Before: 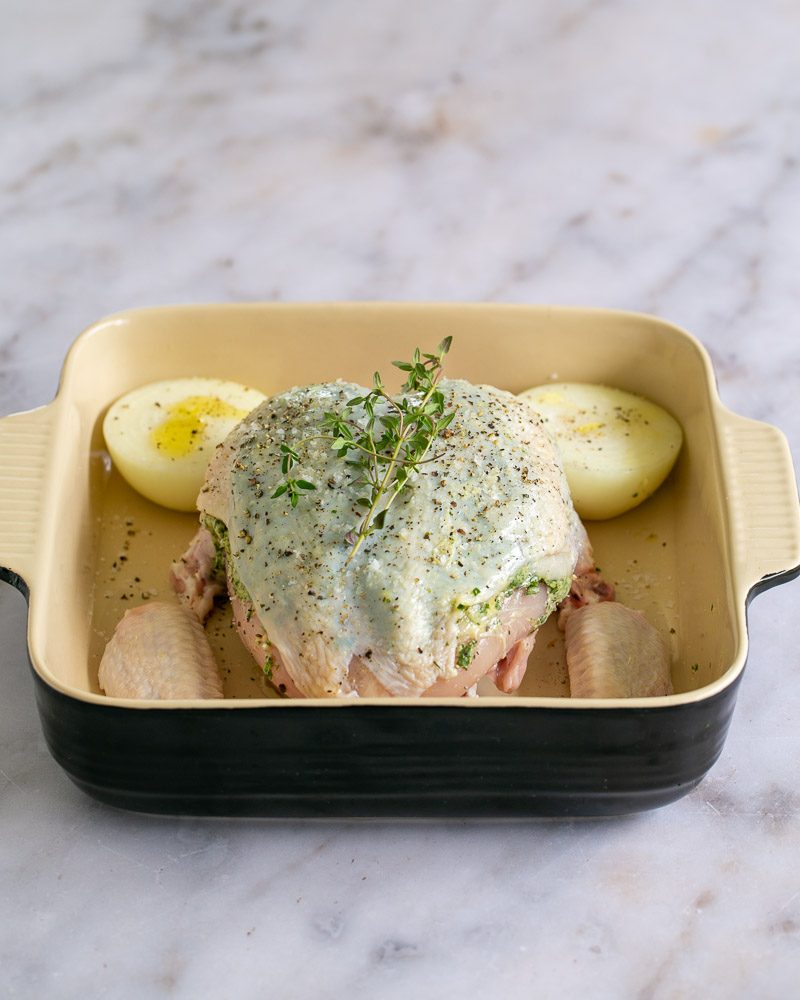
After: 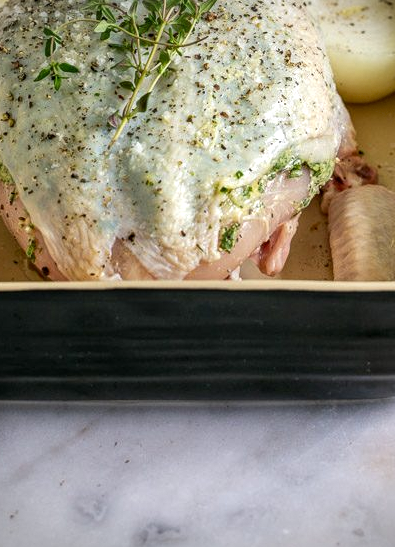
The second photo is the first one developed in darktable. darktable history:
vignetting: fall-off start 97.13%, brightness -0.403, saturation -0.304, width/height ratio 1.178, dithering 8-bit output
local contrast: highlights 61%, detail 143%, midtone range 0.43
crop: left 29.727%, top 41.728%, right 20.805%, bottom 3.474%
